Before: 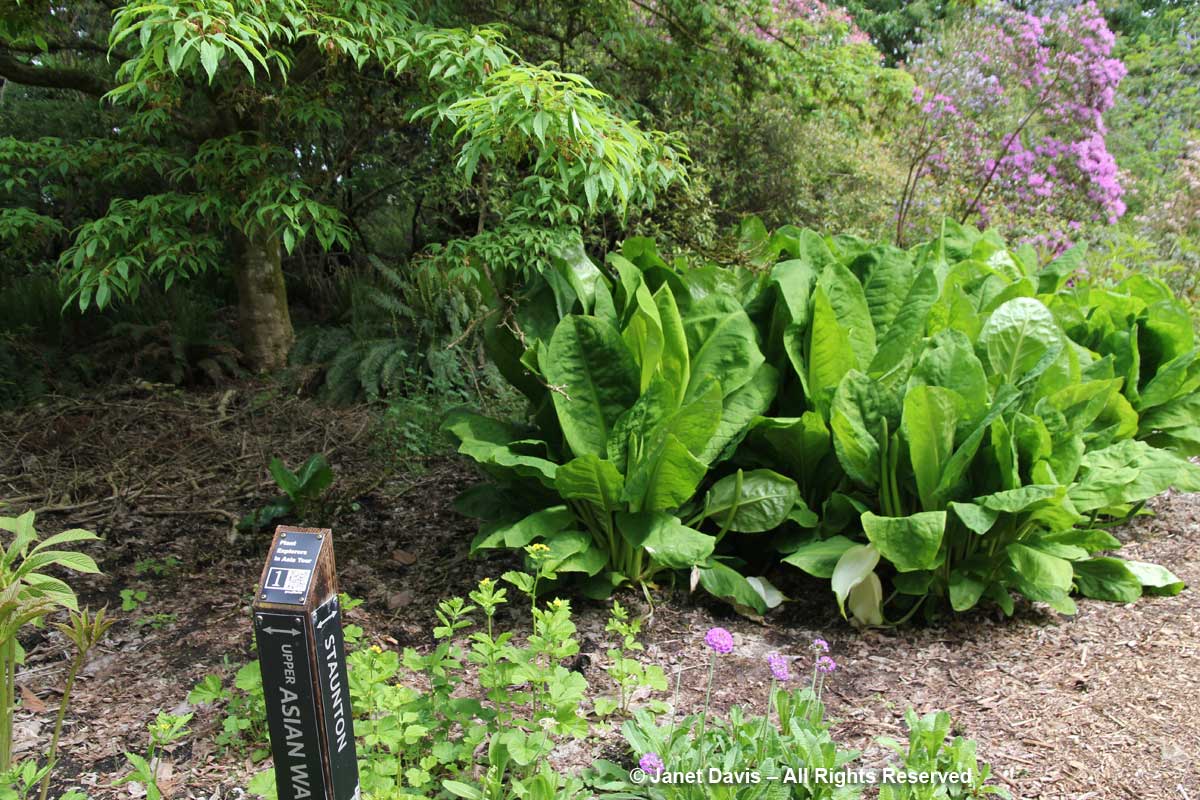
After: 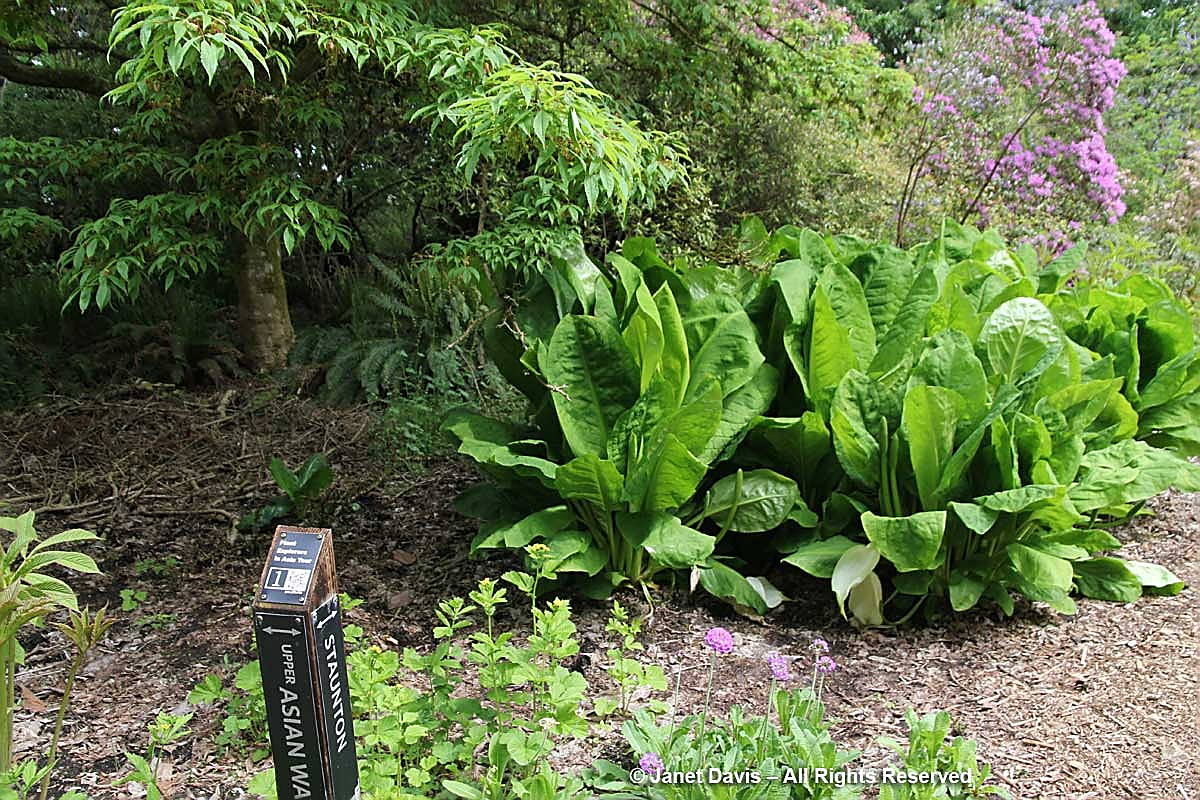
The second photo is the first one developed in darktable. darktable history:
sharpen: radius 1.362, amount 1.263, threshold 0.739
